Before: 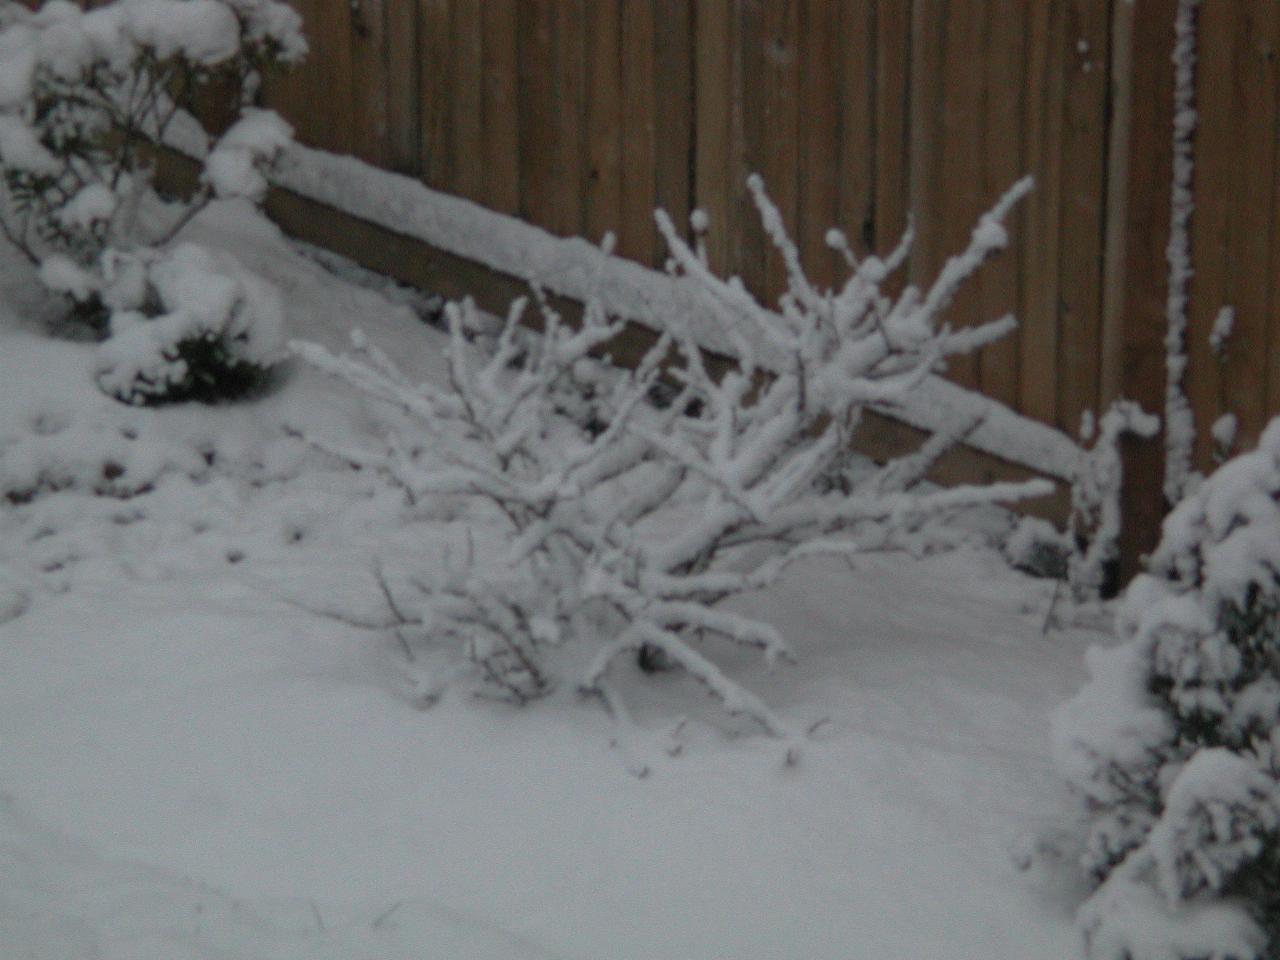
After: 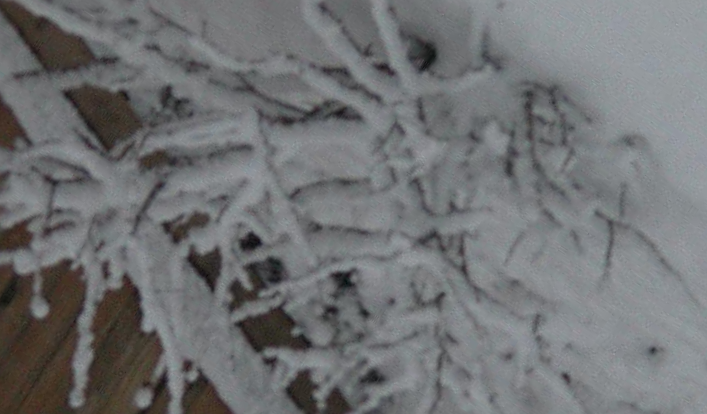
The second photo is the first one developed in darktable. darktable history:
crop and rotate: angle 147.05°, left 9.171%, top 15.574%, right 4.413%, bottom 16.96%
sharpen: radius 2.535, amount 0.629
